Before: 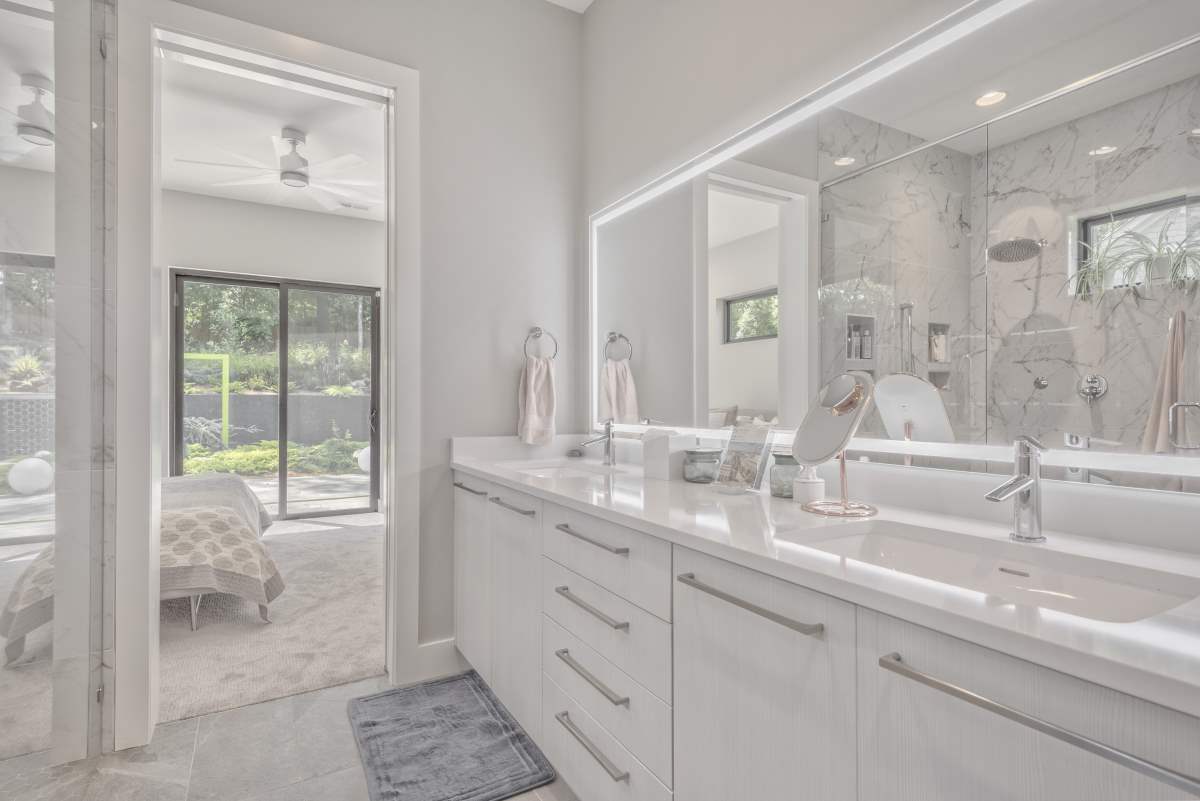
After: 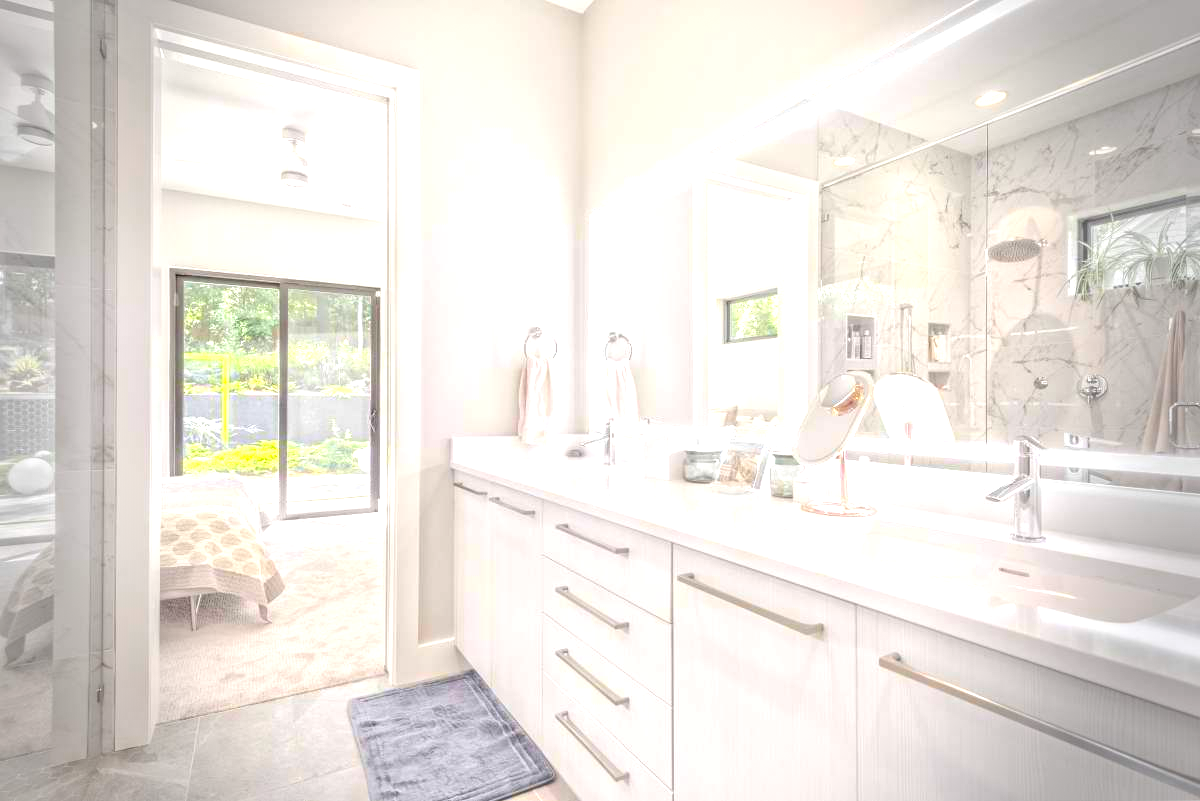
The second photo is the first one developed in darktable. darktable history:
color balance rgb: perceptual saturation grading › global saturation 65.41%, perceptual saturation grading › highlights 49.546%, perceptual saturation grading › shadows 29.358%, global vibrance 9.632%
vignetting: fall-off start 65.53%, width/height ratio 0.879, dithering 8-bit output
exposure: black level correction 0, exposure 1.2 EV, compensate highlight preservation false
